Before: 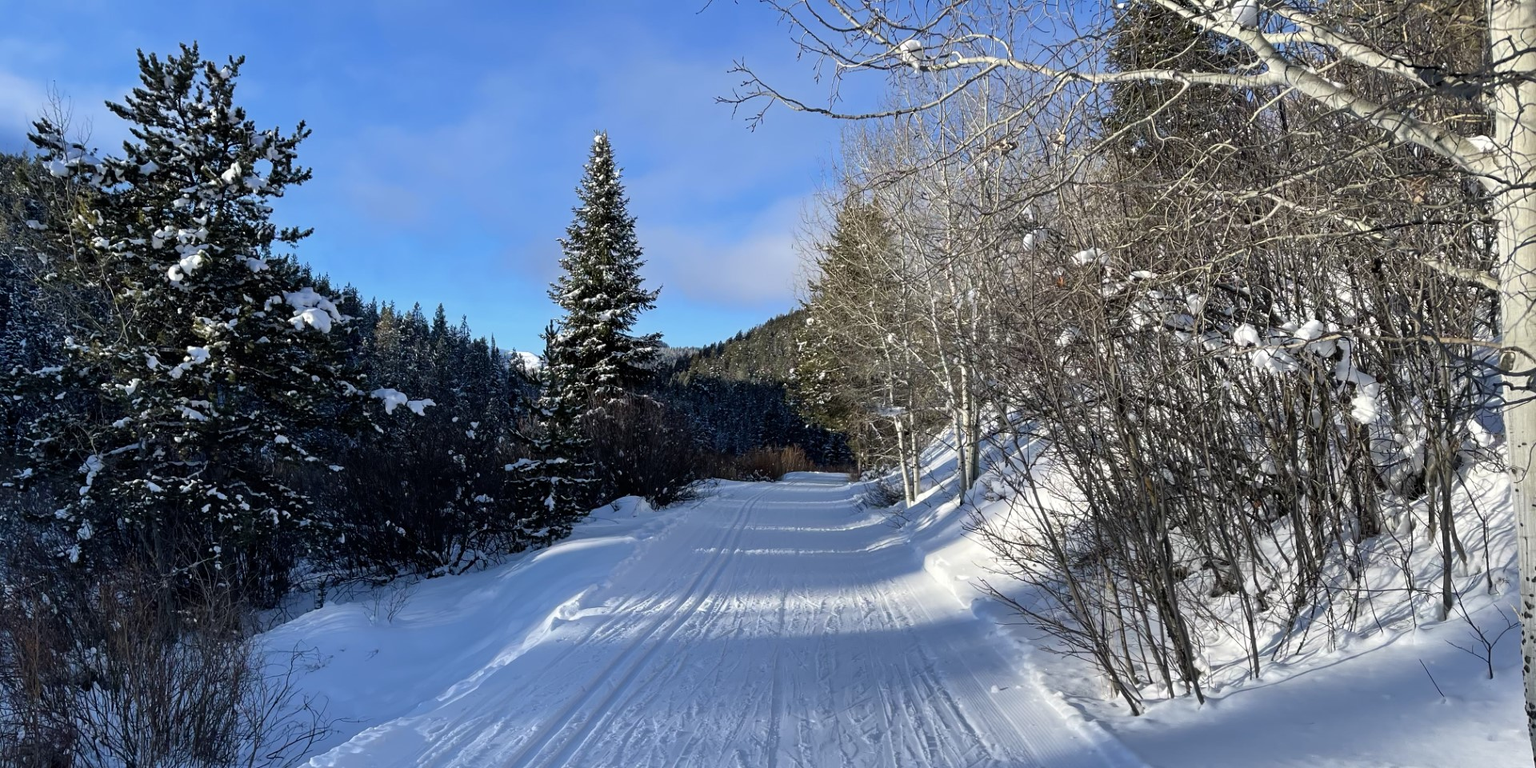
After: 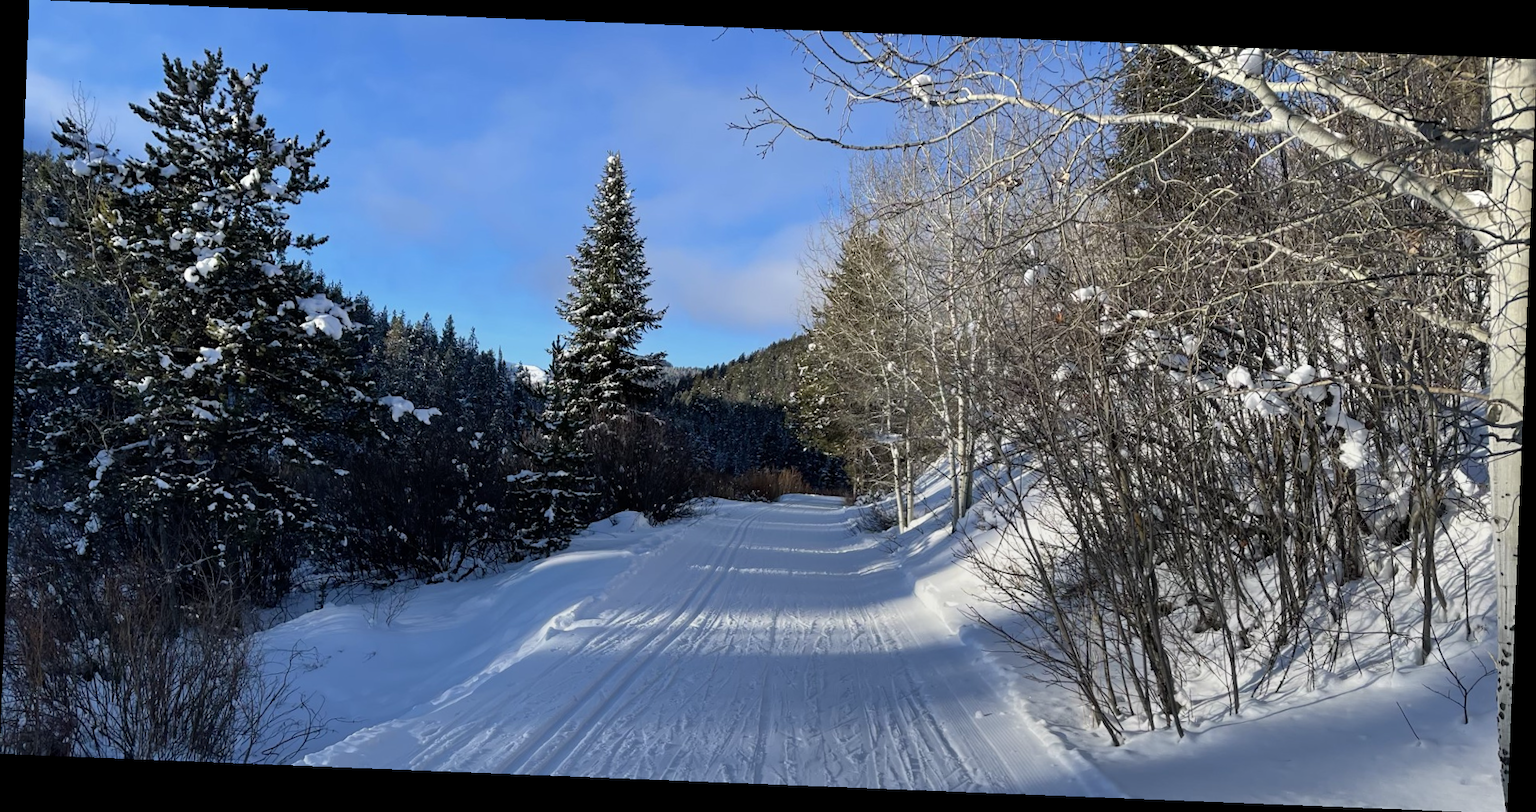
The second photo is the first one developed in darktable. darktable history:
graduated density: rotation -180°, offset 24.95
rotate and perspective: rotation 2.27°, automatic cropping off
